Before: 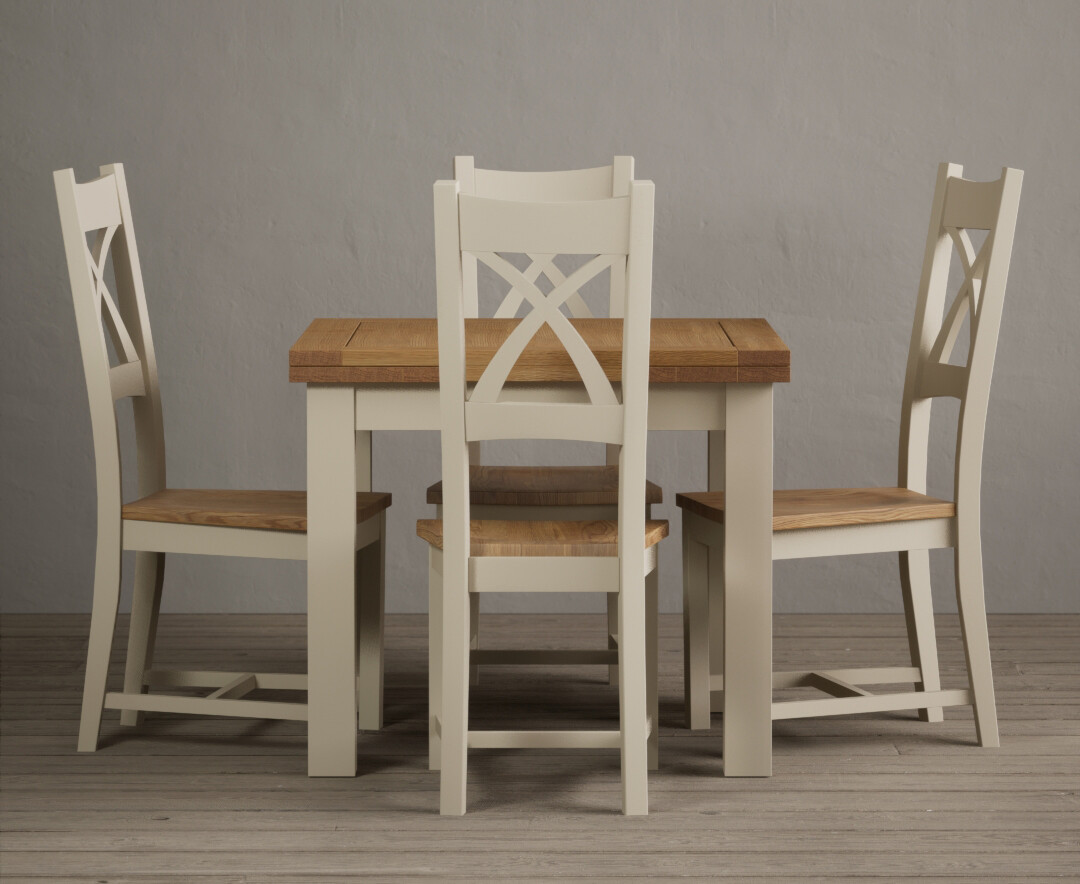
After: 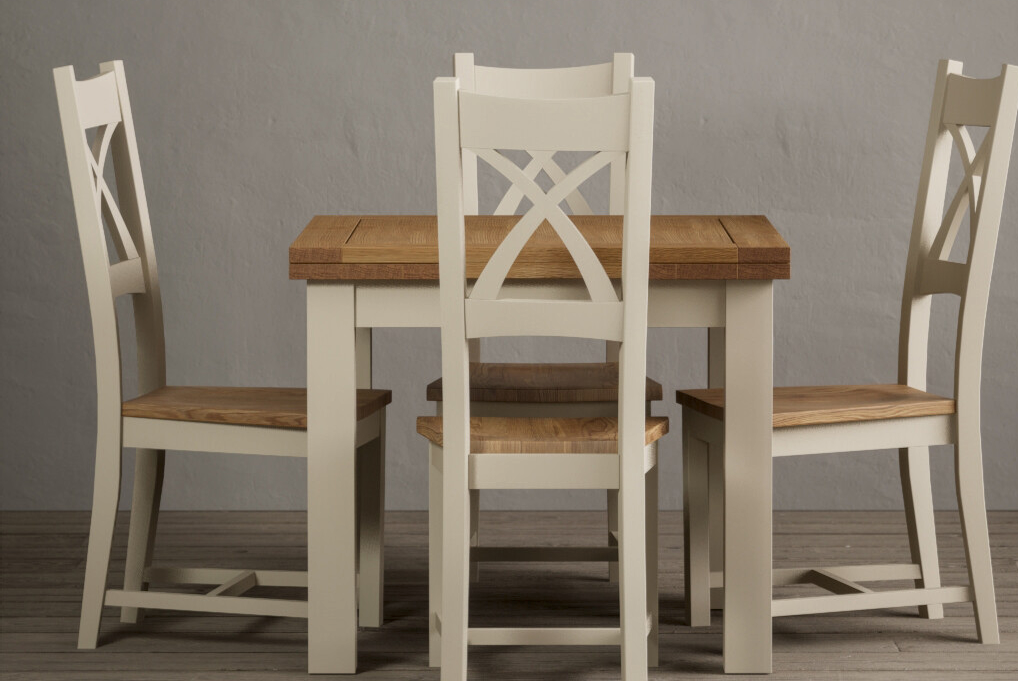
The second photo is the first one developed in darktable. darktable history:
crop and rotate: angle 0.03°, top 11.643%, right 5.651%, bottom 11.189%
local contrast: on, module defaults
